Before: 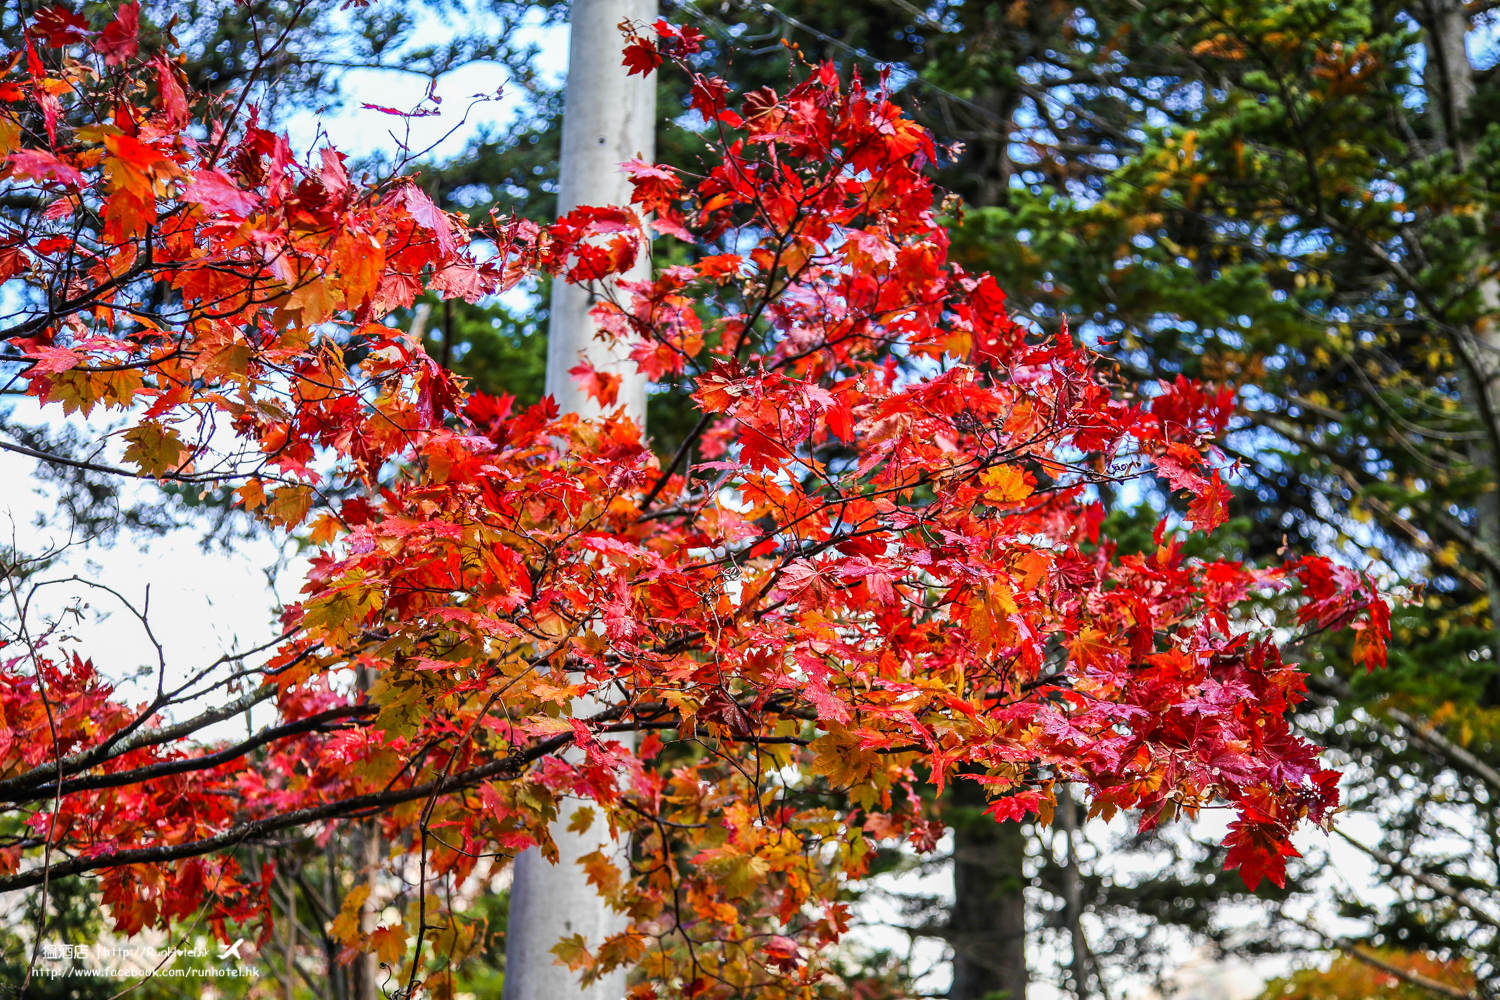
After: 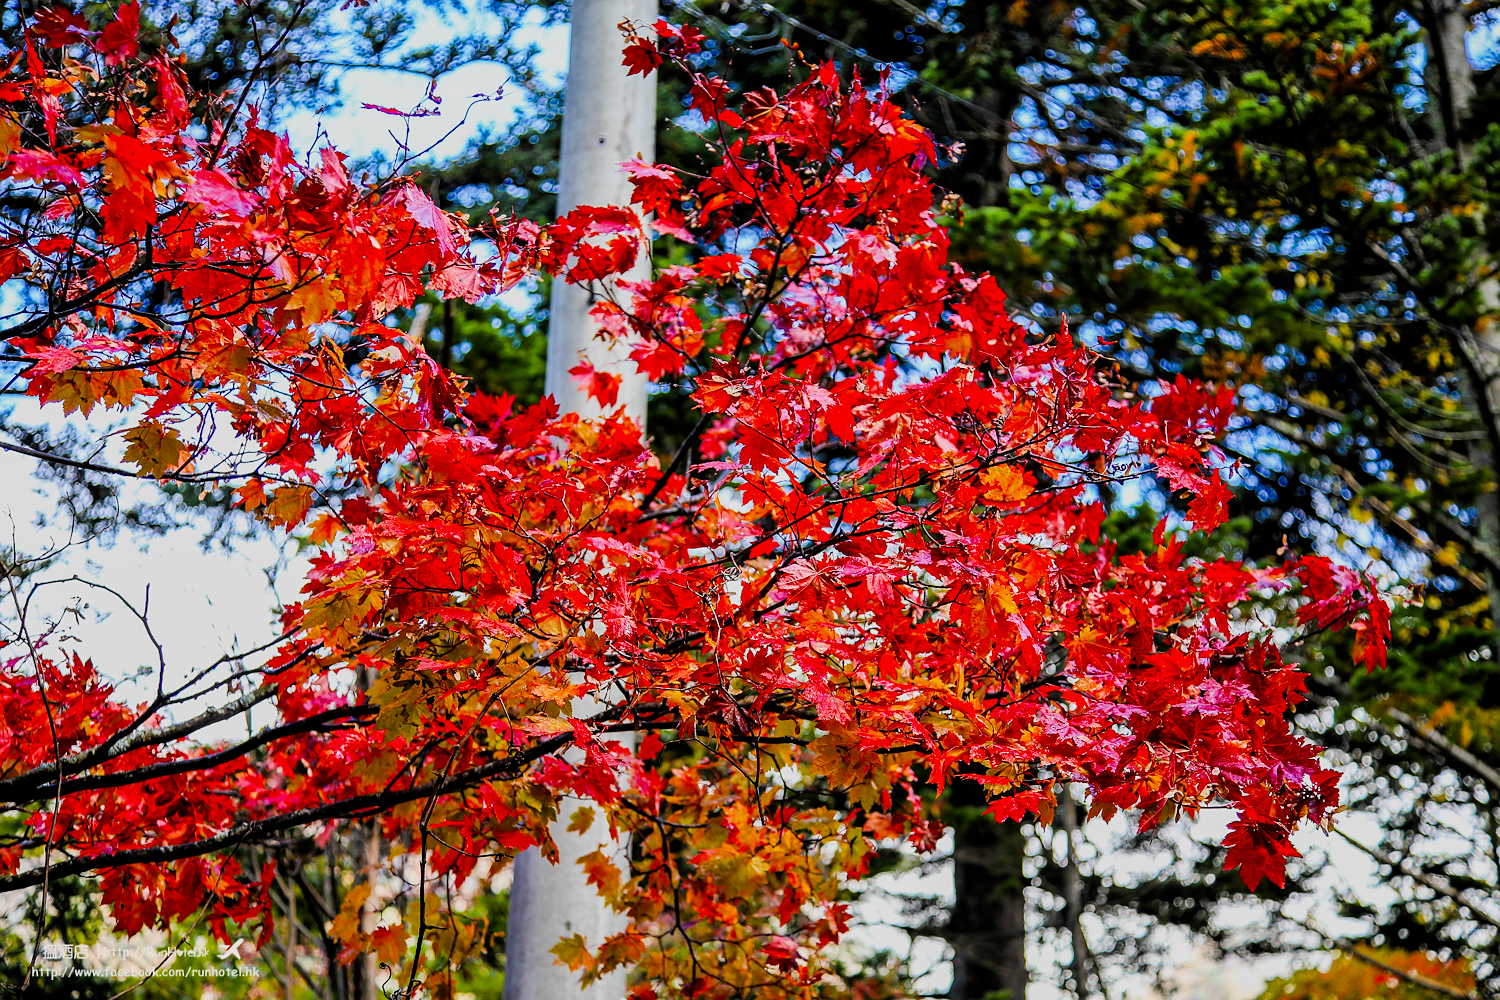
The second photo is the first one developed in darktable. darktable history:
white balance: emerald 1
filmic rgb: black relative exposure -7.75 EV, white relative exposure 4.4 EV, threshold 3 EV, target black luminance 0%, hardness 3.76, latitude 50.51%, contrast 1.074, highlights saturation mix 10%, shadows ↔ highlights balance -0.22%, color science v4 (2020), enable highlight reconstruction true
sharpen: radius 1
